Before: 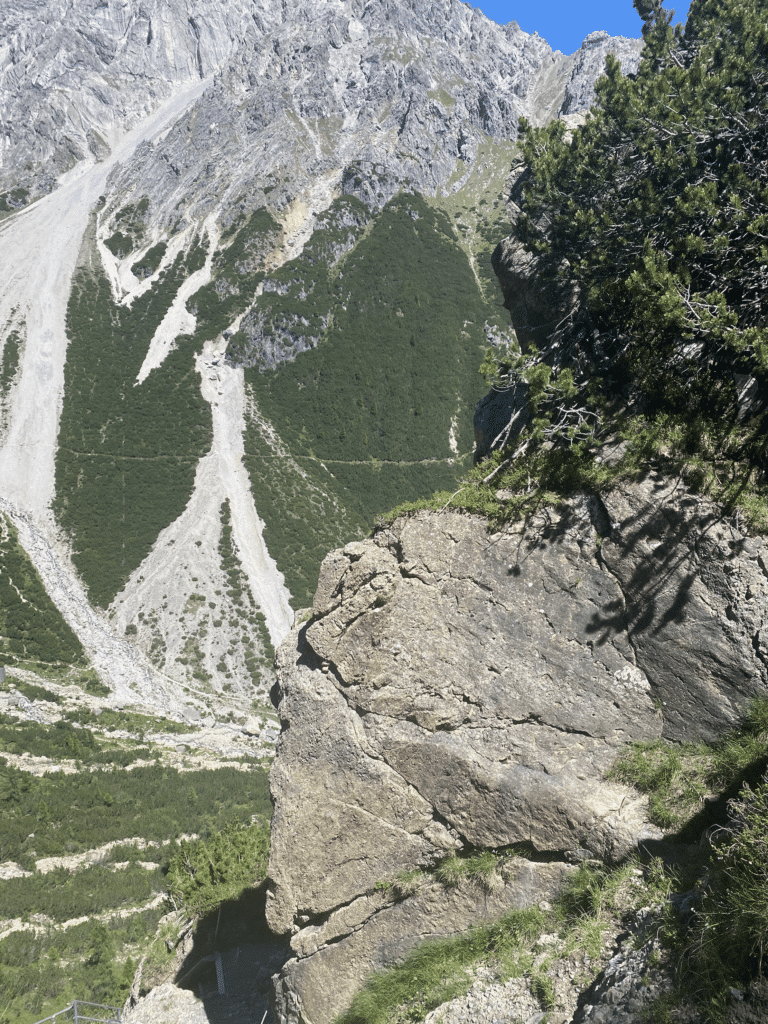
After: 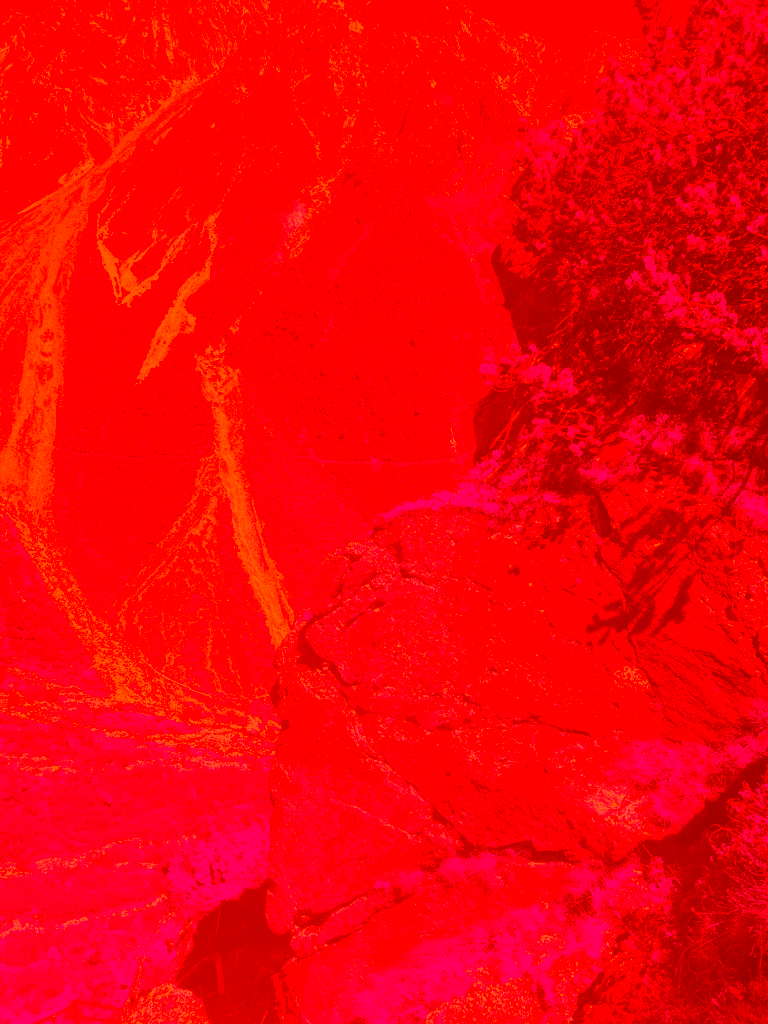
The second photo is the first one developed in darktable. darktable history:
color balance rgb: global offset › luminance 0.483%, perceptual saturation grading › global saturation 20%, perceptual saturation grading › highlights -50.319%, perceptual saturation grading › shadows 30.245%, global vibrance 20%
color correction: highlights a* -39.17, highlights b* -39.88, shadows a* -39.77, shadows b* -39.2, saturation -2.98
